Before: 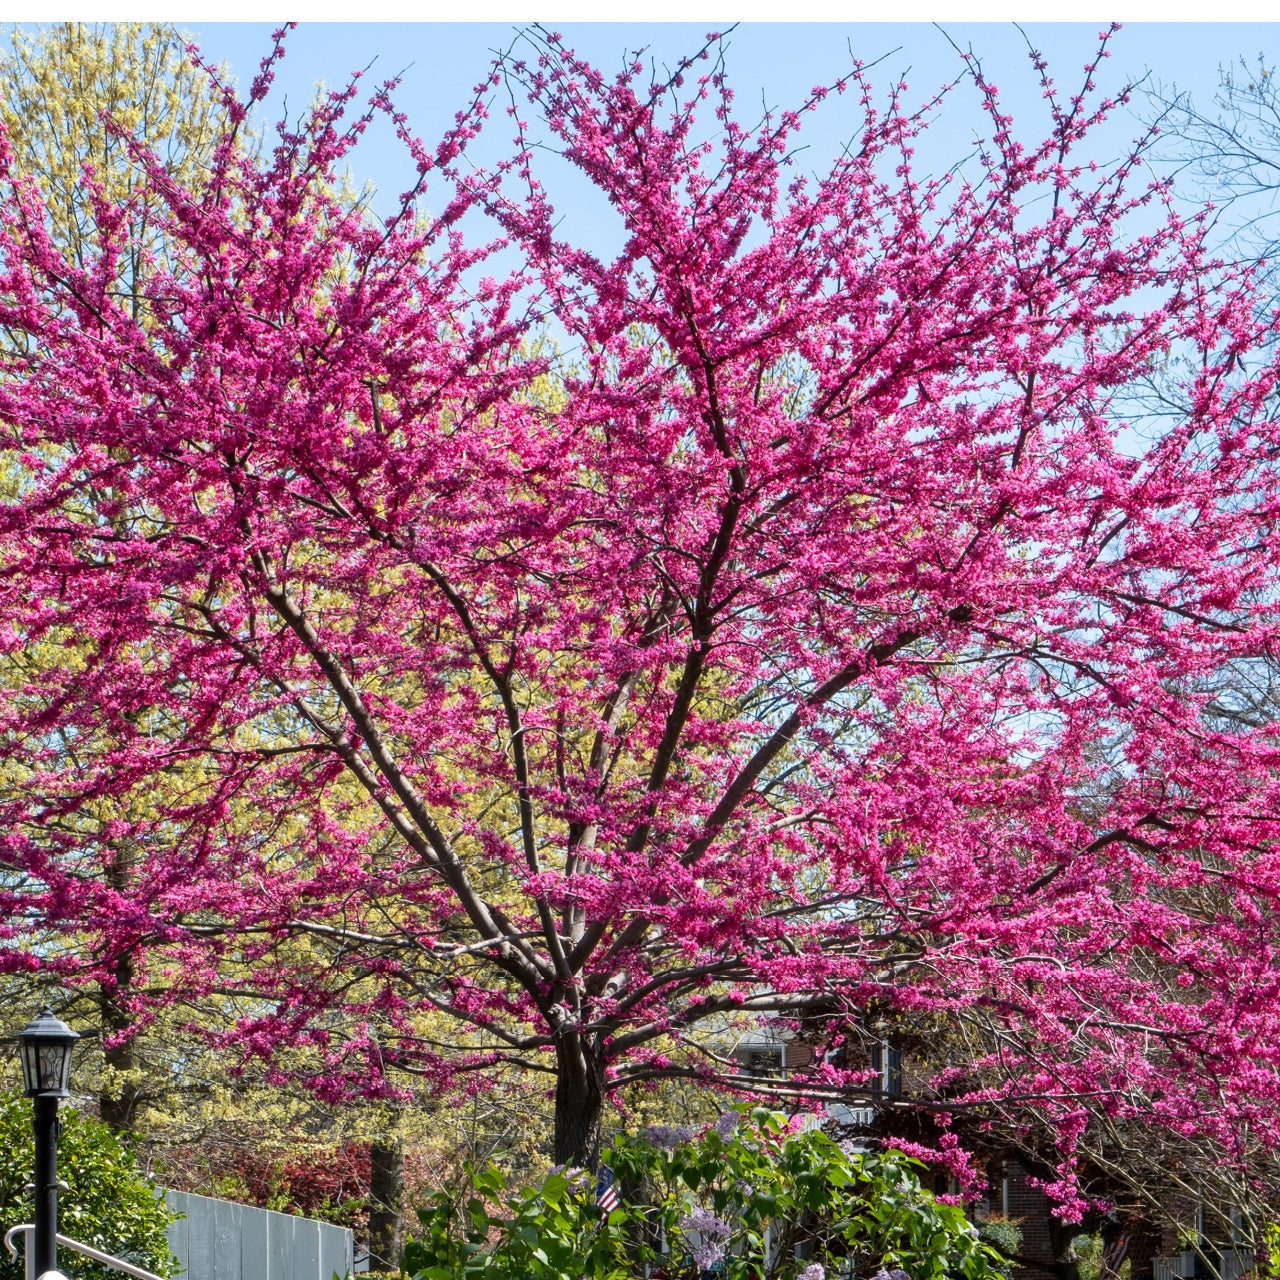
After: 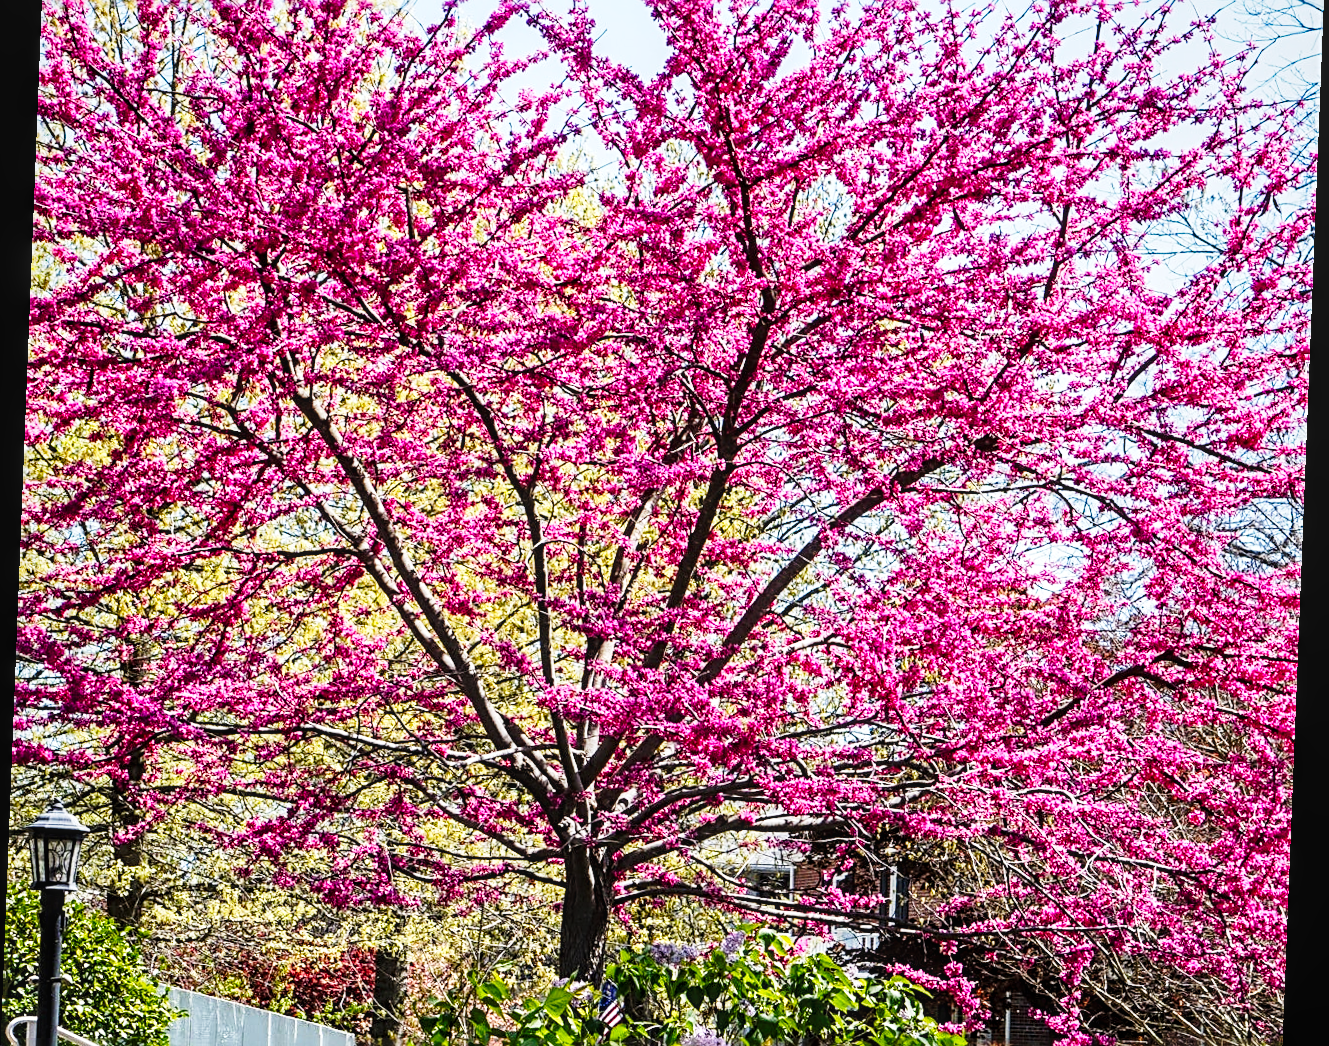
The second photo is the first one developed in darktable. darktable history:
crop and rotate: top 15.774%, bottom 5.506%
local contrast: on, module defaults
color balance rgb: linear chroma grading › shadows -8%, linear chroma grading › global chroma 10%, perceptual saturation grading › global saturation 2%, perceptual saturation grading › highlights -2%, perceptual saturation grading › mid-tones 4%, perceptual saturation grading › shadows 8%, perceptual brilliance grading › global brilliance 2%, perceptual brilliance grading › highlights -4%, global vibrance 16%, saturation formula JzAzBz (2021)
base curve: curves: ch0 [(0, 0) (0.028, 0.03) (0.121, 0.232) (0.46, 0.748) (0.859, 0.968) (1, 1)], preserve colors none
tone equalizer: -8 EV -0.417 EV, -7 EV -0.389 EV, -6 EV -0.333 EV, -5 EV -0.222 EV, -3 EV 0.222 EV, -2 EV 0.333 EV, -1 EV 0.389 EV, +0 EV 0.417 EV, edges refinement/feathering 500, mask exposure compensation -1.57 EV, preserve details no
rotate and perspective: rotation 2.27°, automatic cropping off
sharpen: radius 2.817, amount 0.715
